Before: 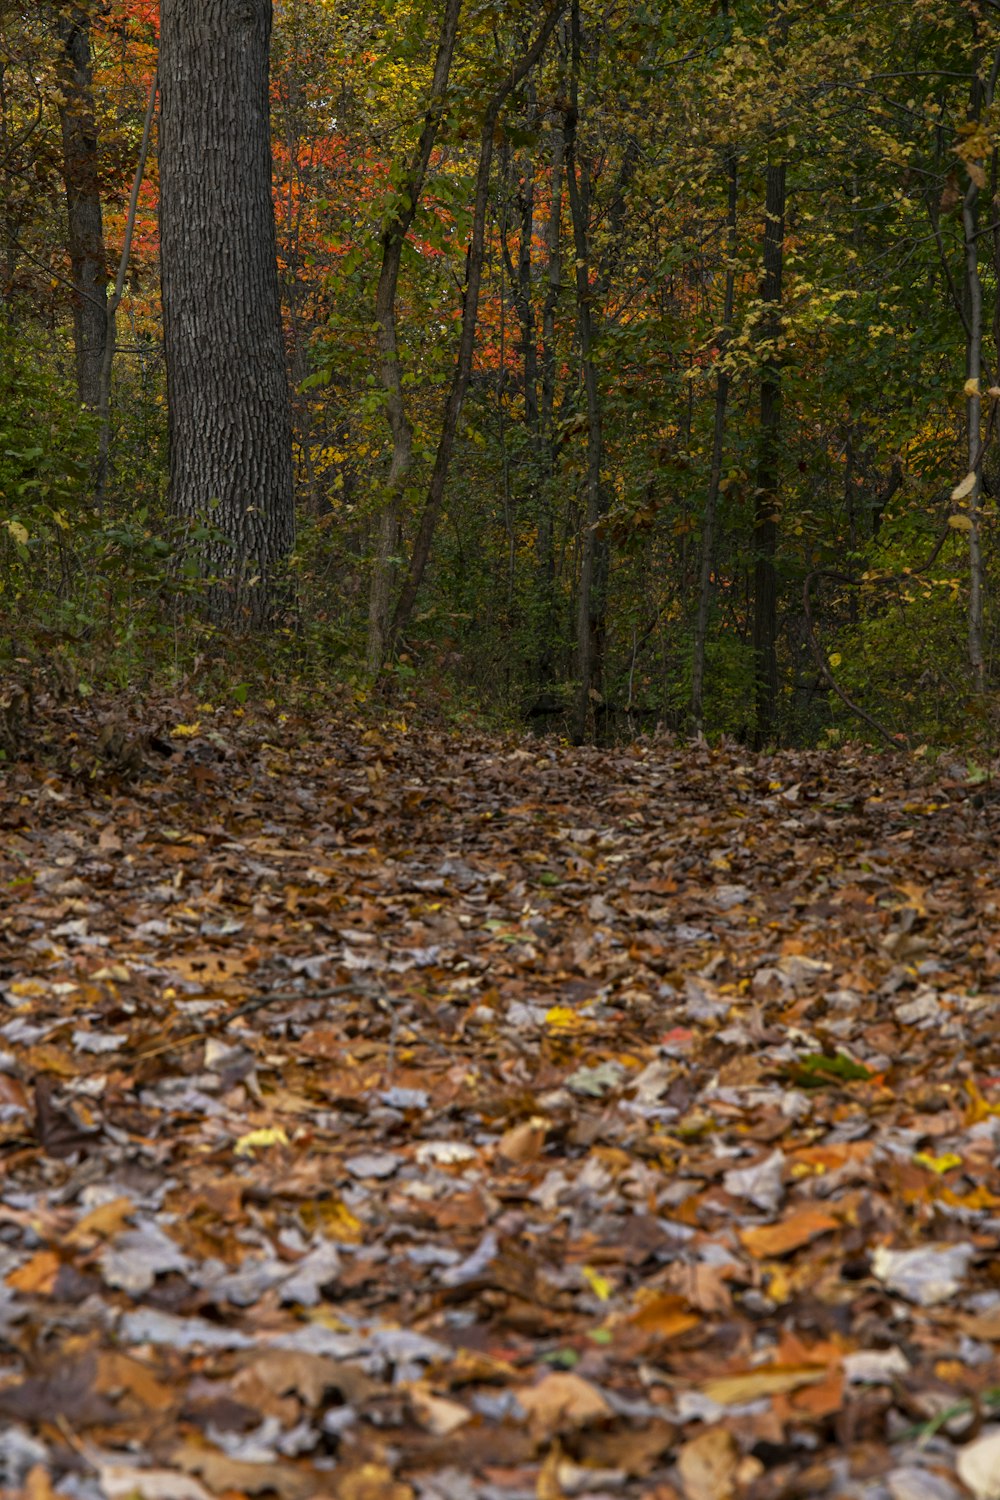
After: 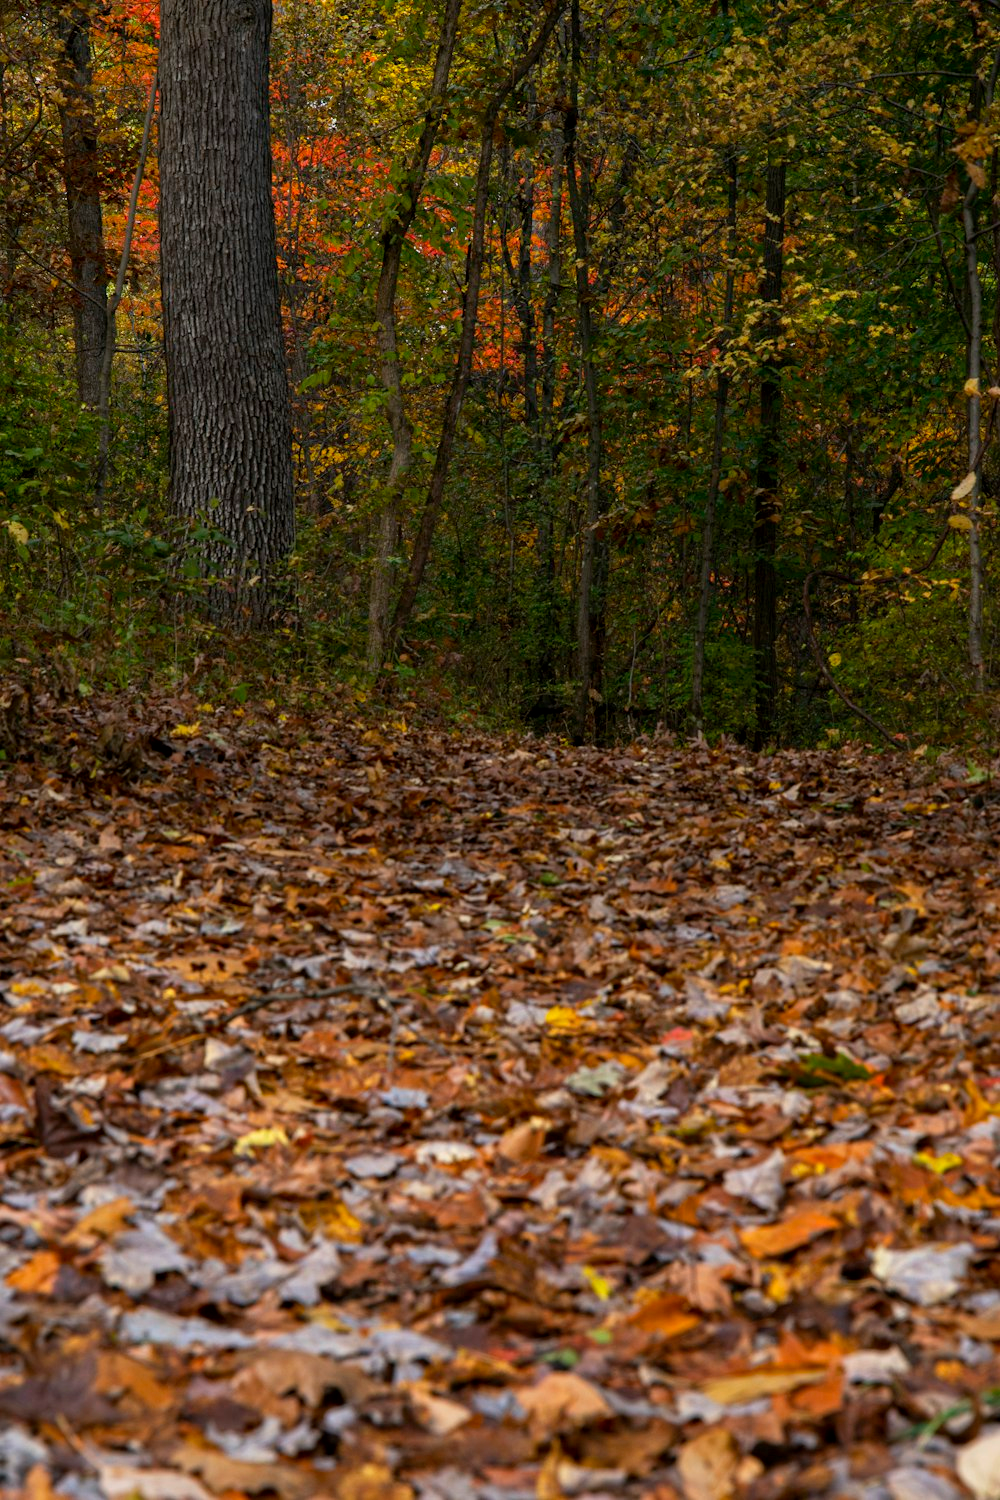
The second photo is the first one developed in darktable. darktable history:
exposure: black level correction 0.002, exposure -0.1 EV, compensate highlight preservation false
contrast brightness saturation: contrast 0.1, brightness 0.03, saturation 0.09
